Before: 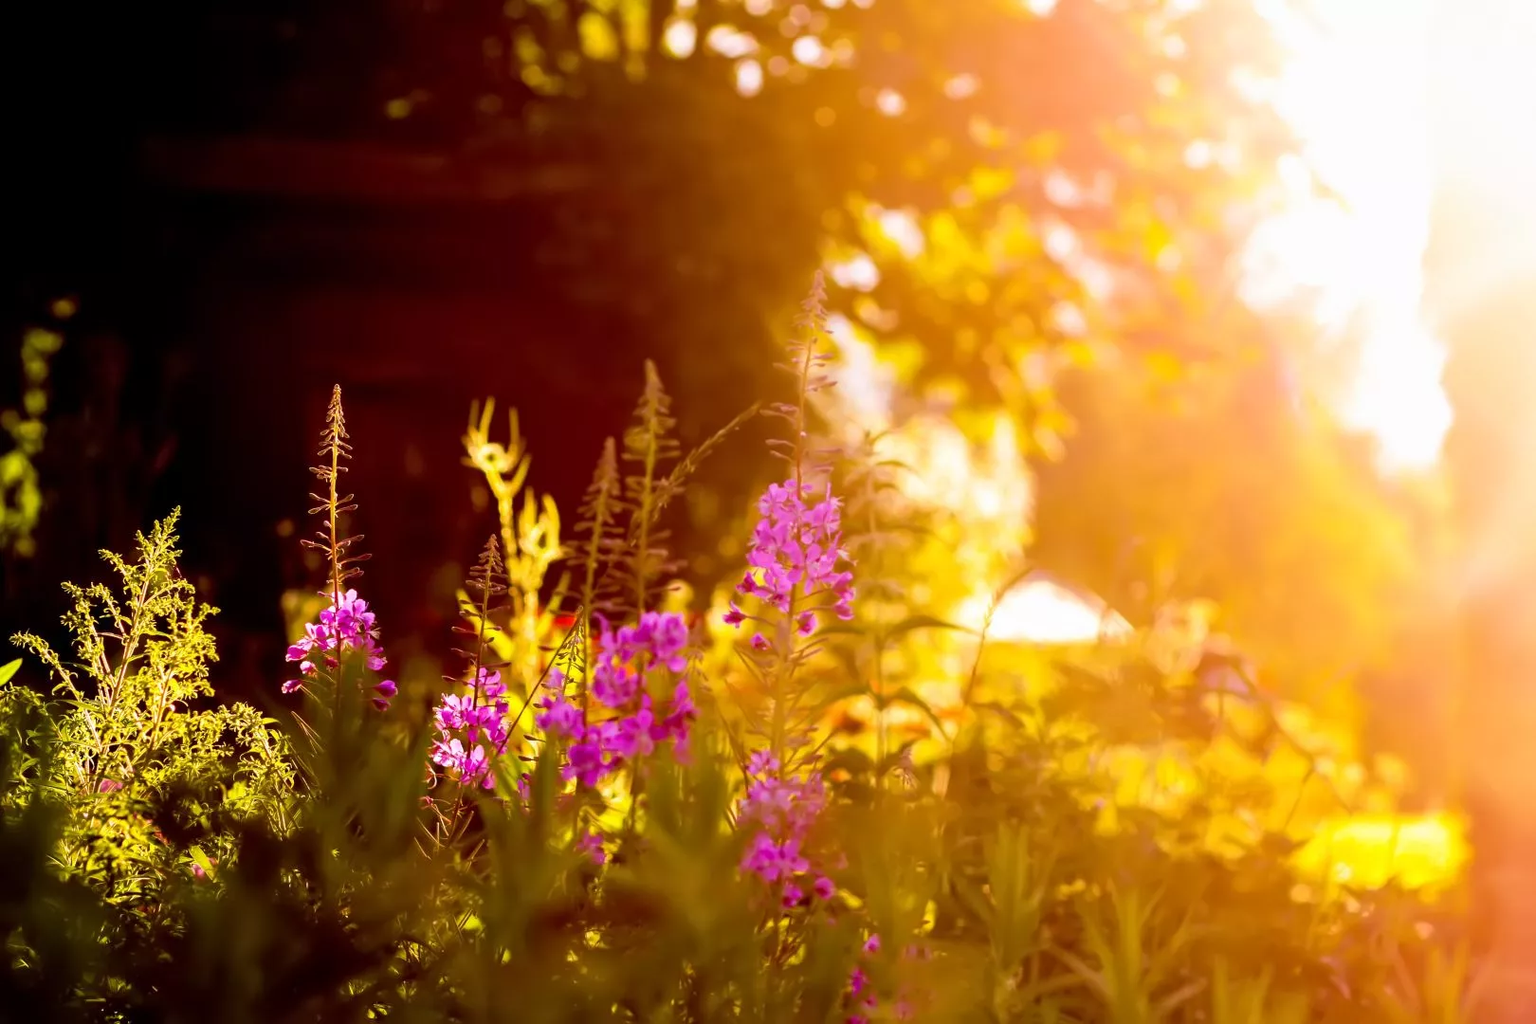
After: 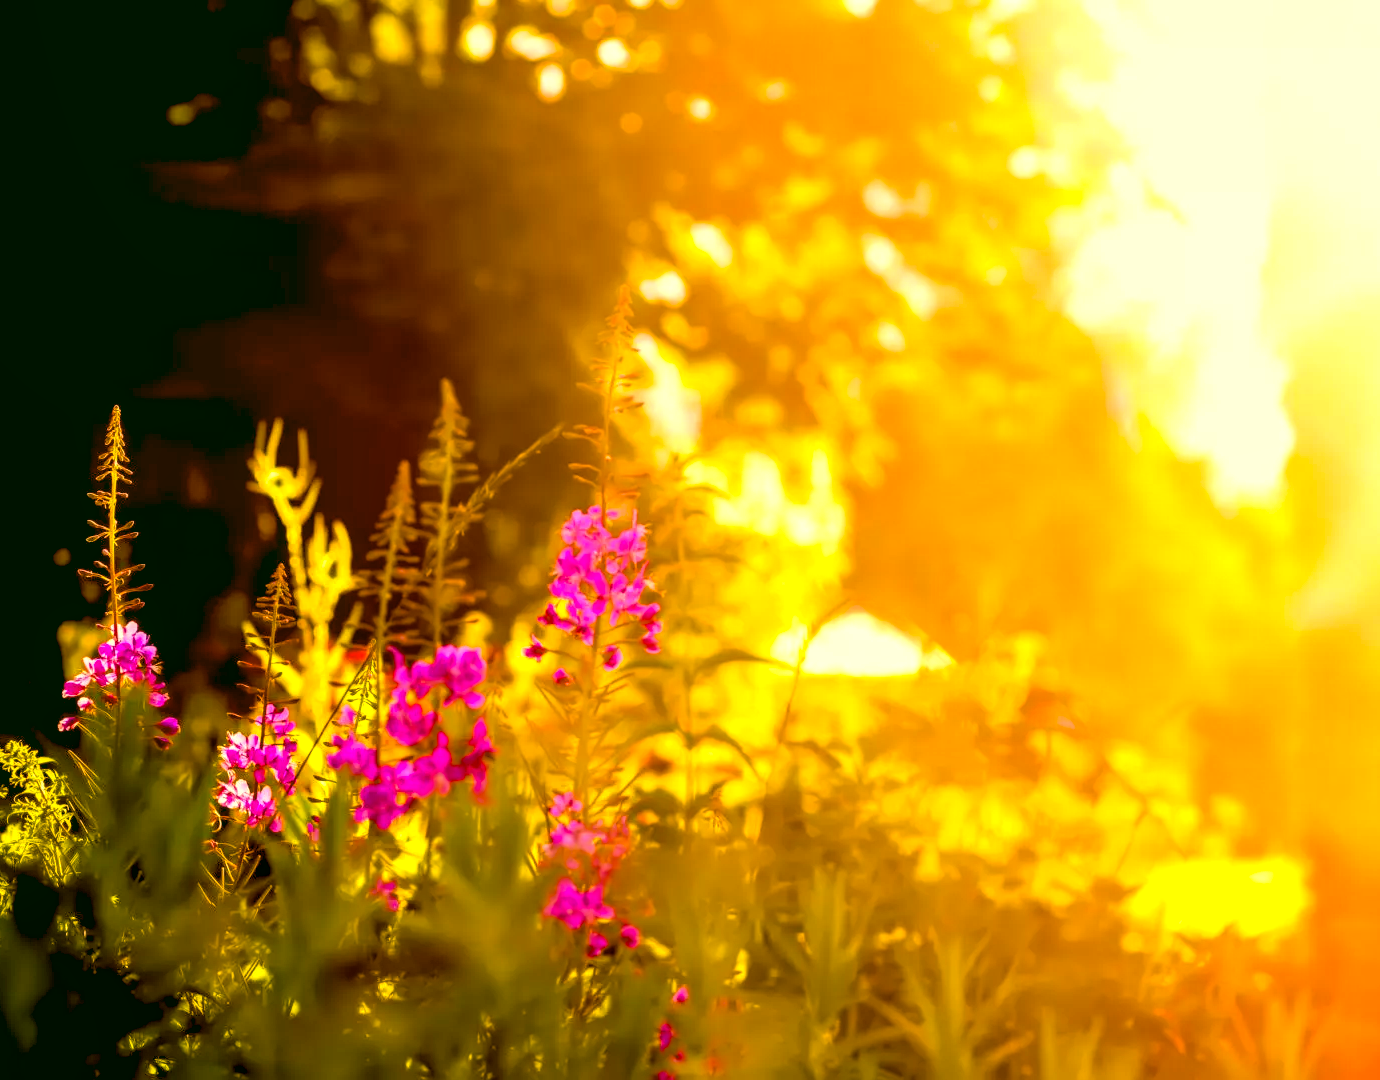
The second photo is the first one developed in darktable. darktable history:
color balance rgb: global offset › luminance -1.418%, linear chroma grading › global chroma 0.452%, perceptual saturation grading › global saturation 38.958%, contrast -9.887%
color correction: highlights a* 5.7, highlights b* 33.44, shadows a* -26.47, shadows b* 3.9
crop and rotate: left 14.783%
local contrast: on, module defaults
exposure: black level correction 0, exposure 0.696 EV, compensate highlight preservation false
